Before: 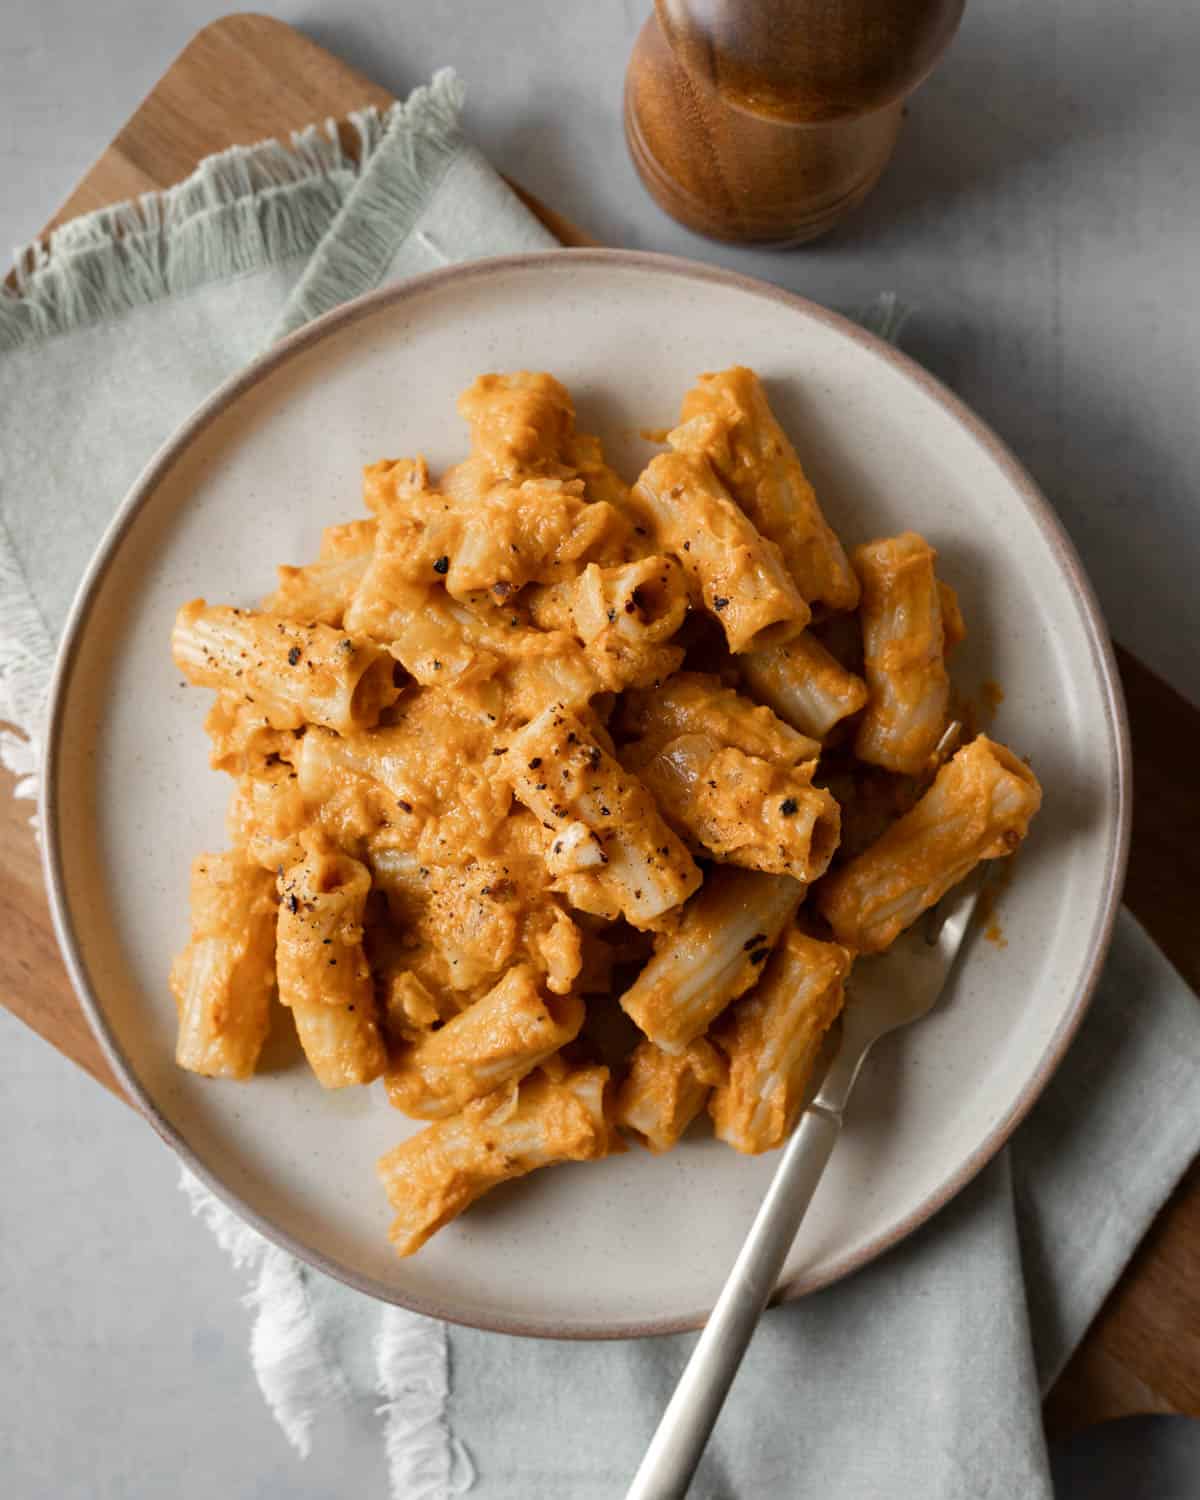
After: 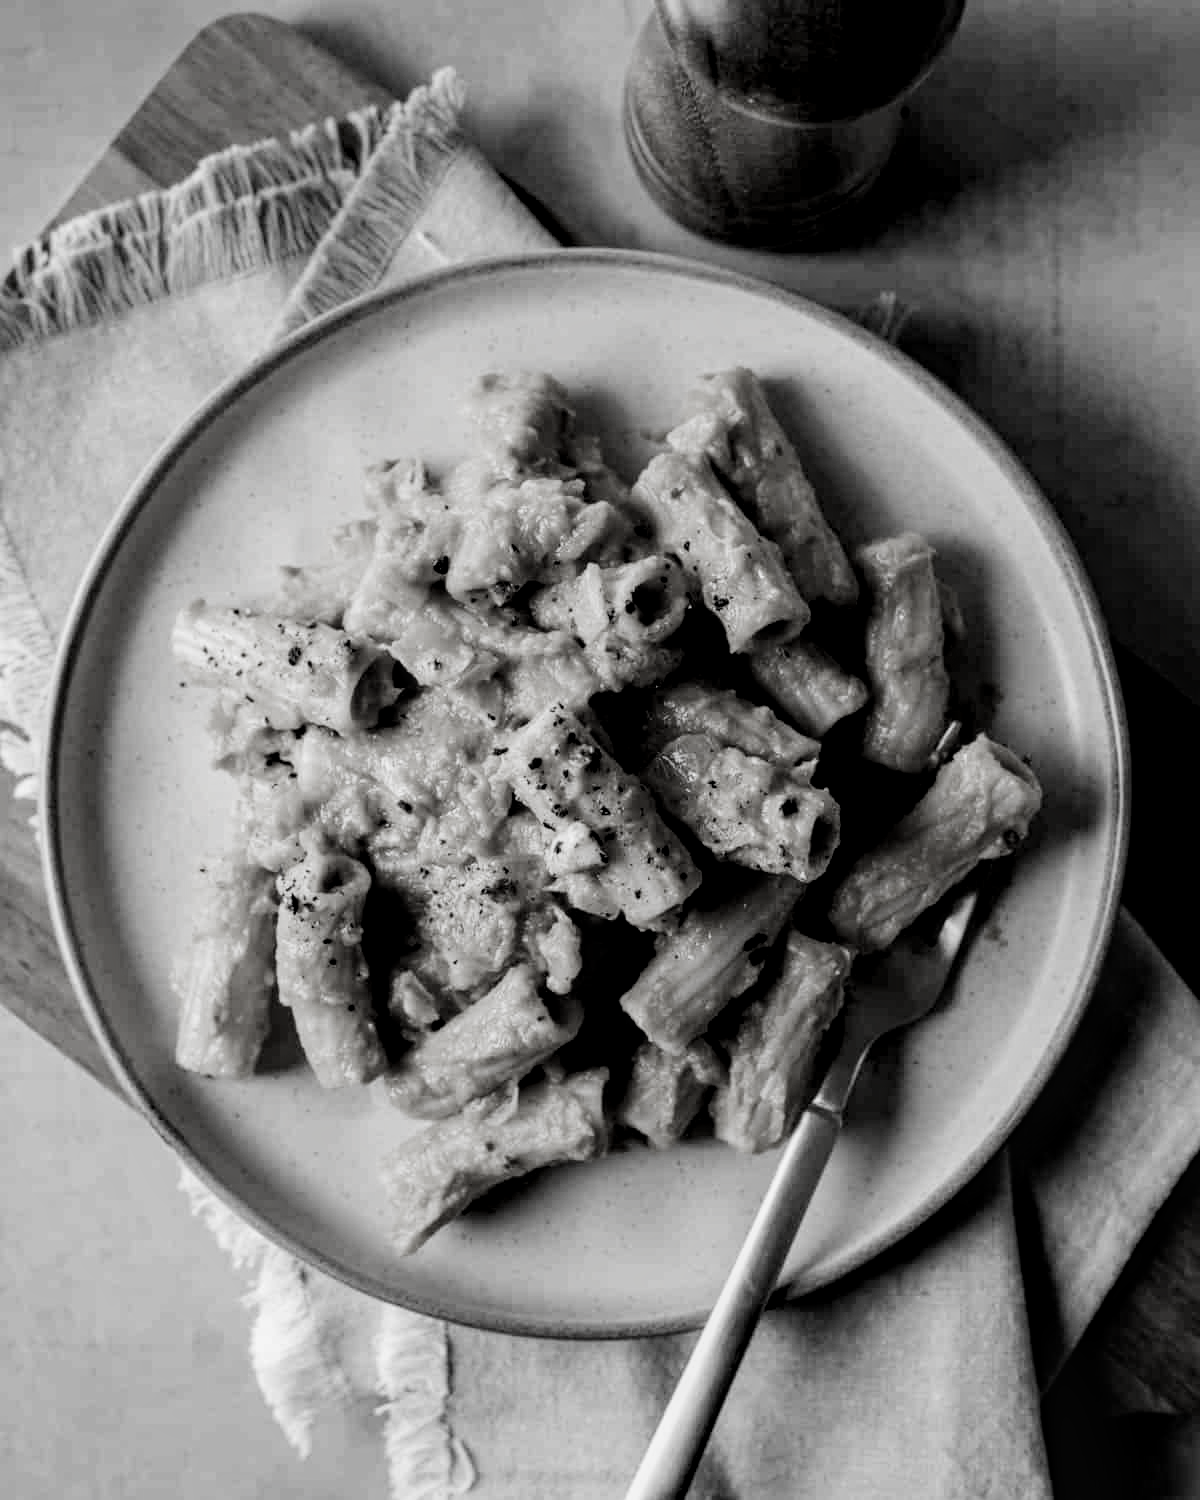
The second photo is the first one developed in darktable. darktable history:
local contrast: detail 130%
haze removal: adaptive false
filmic rgb: black relative exposure -5.03 EV, white relative exposure 3.53 EV, hardness 3.17, contrast 1.393, highlights saturation mix -48.96%, preserve chrominance no, color science v5 (2021)
